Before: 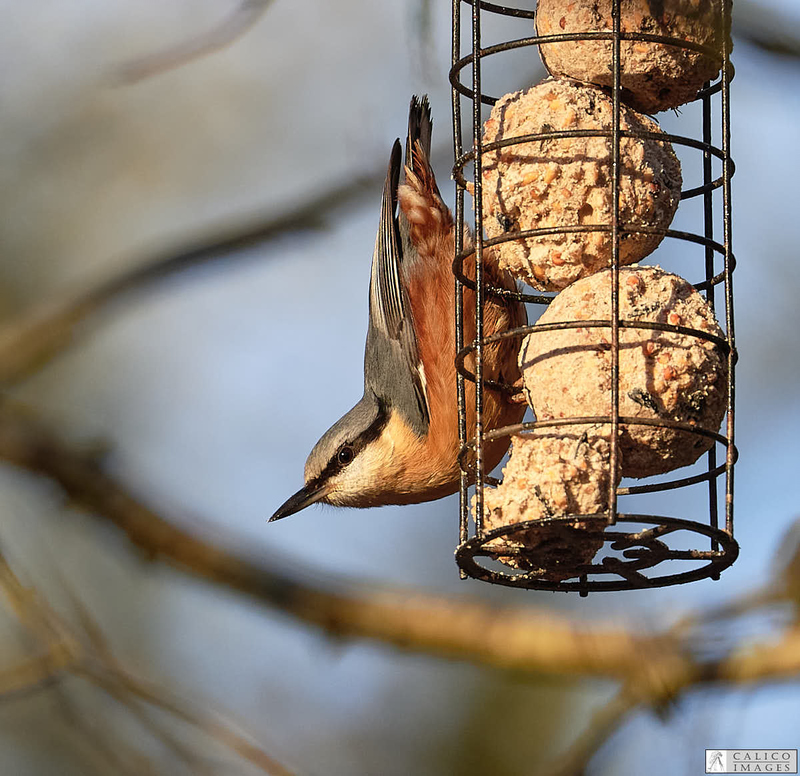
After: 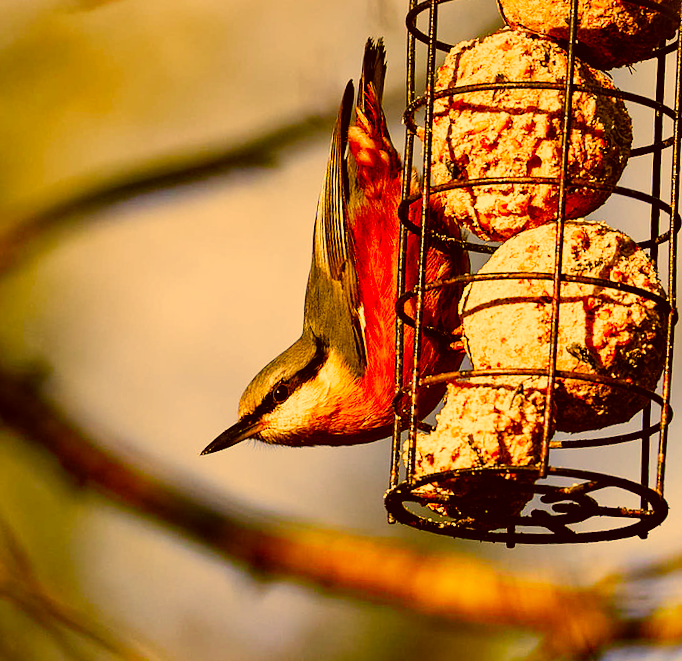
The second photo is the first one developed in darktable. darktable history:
color correction: highlights a* 10.44, highlights b* 30.04, shadows a* 2.73, shadows b* 17.51, saturation 1.72
filmic rgb: black relative exposure -6.43 EV, white relative exposure 2.43 EV, threshold 3 EV, hardness 5.27, latitude 0.1%, contrast 1.425, highlights saturation mix 2%, preserve chrominance no, color science v5 (2021), contrast in shadows safe, contrast in highlights safe, enable highlight reconstruction true
crop and rotate: angle -3.27°, left 5.211%, top 5.211%, right 4.607%, bottom 4.607%
